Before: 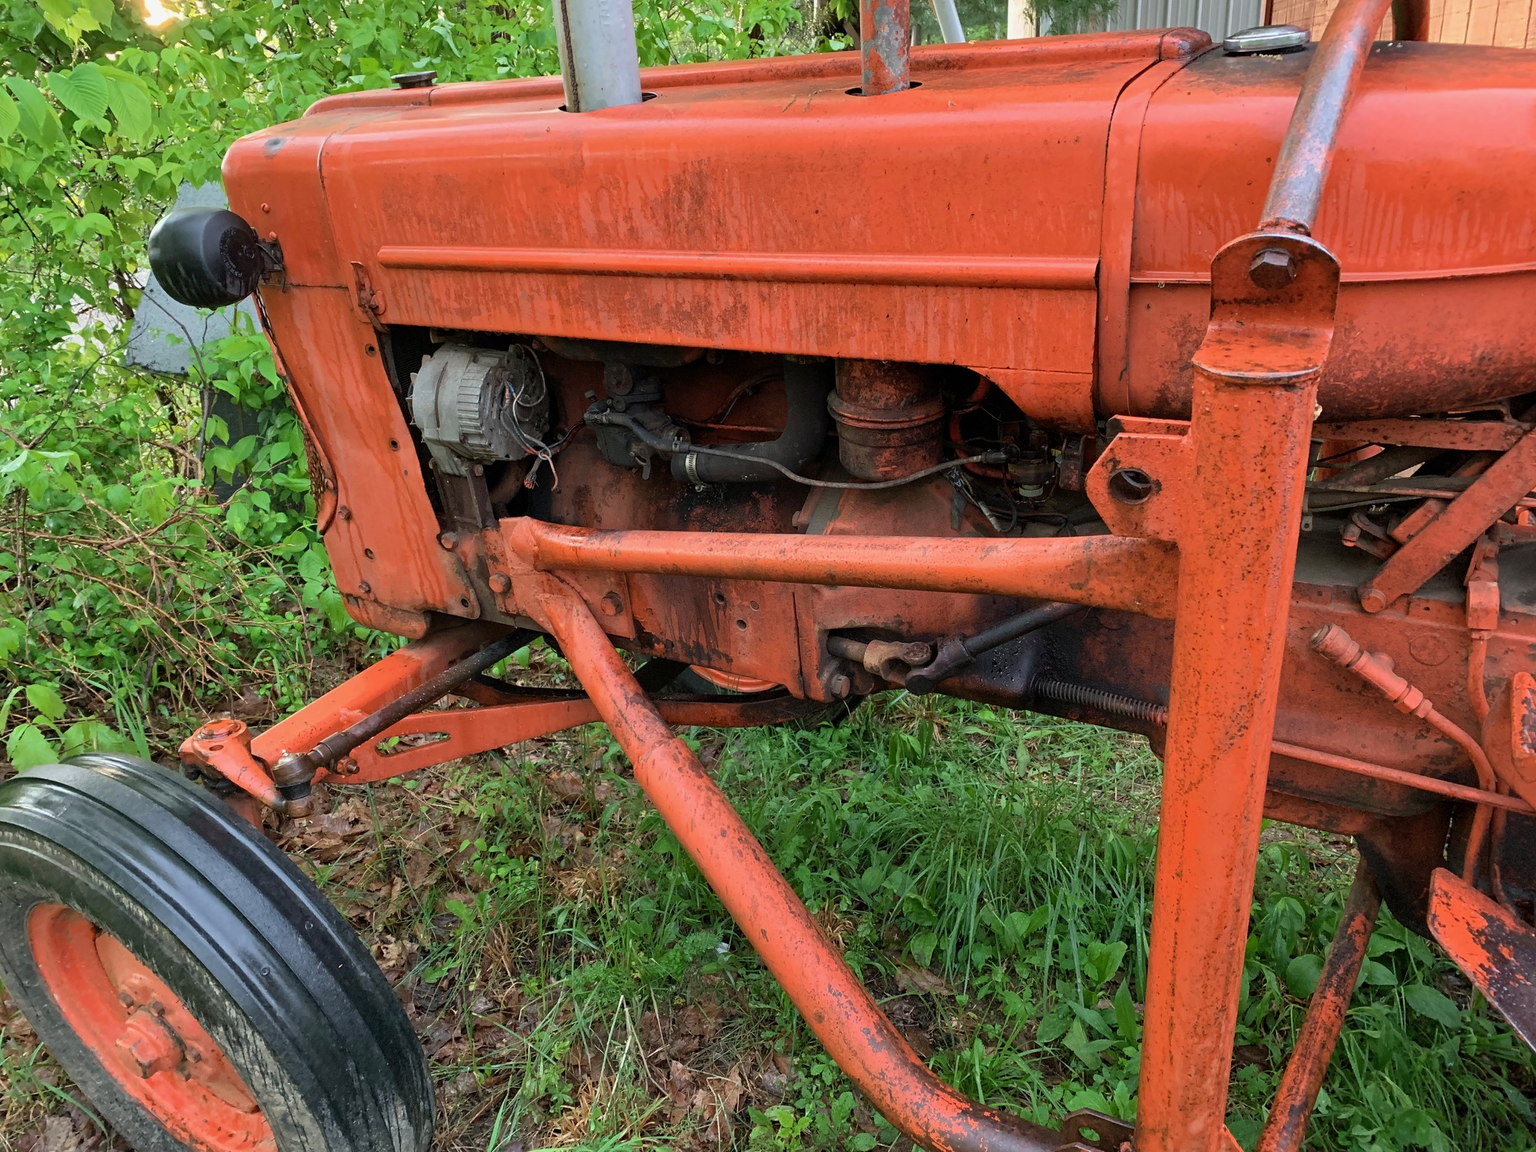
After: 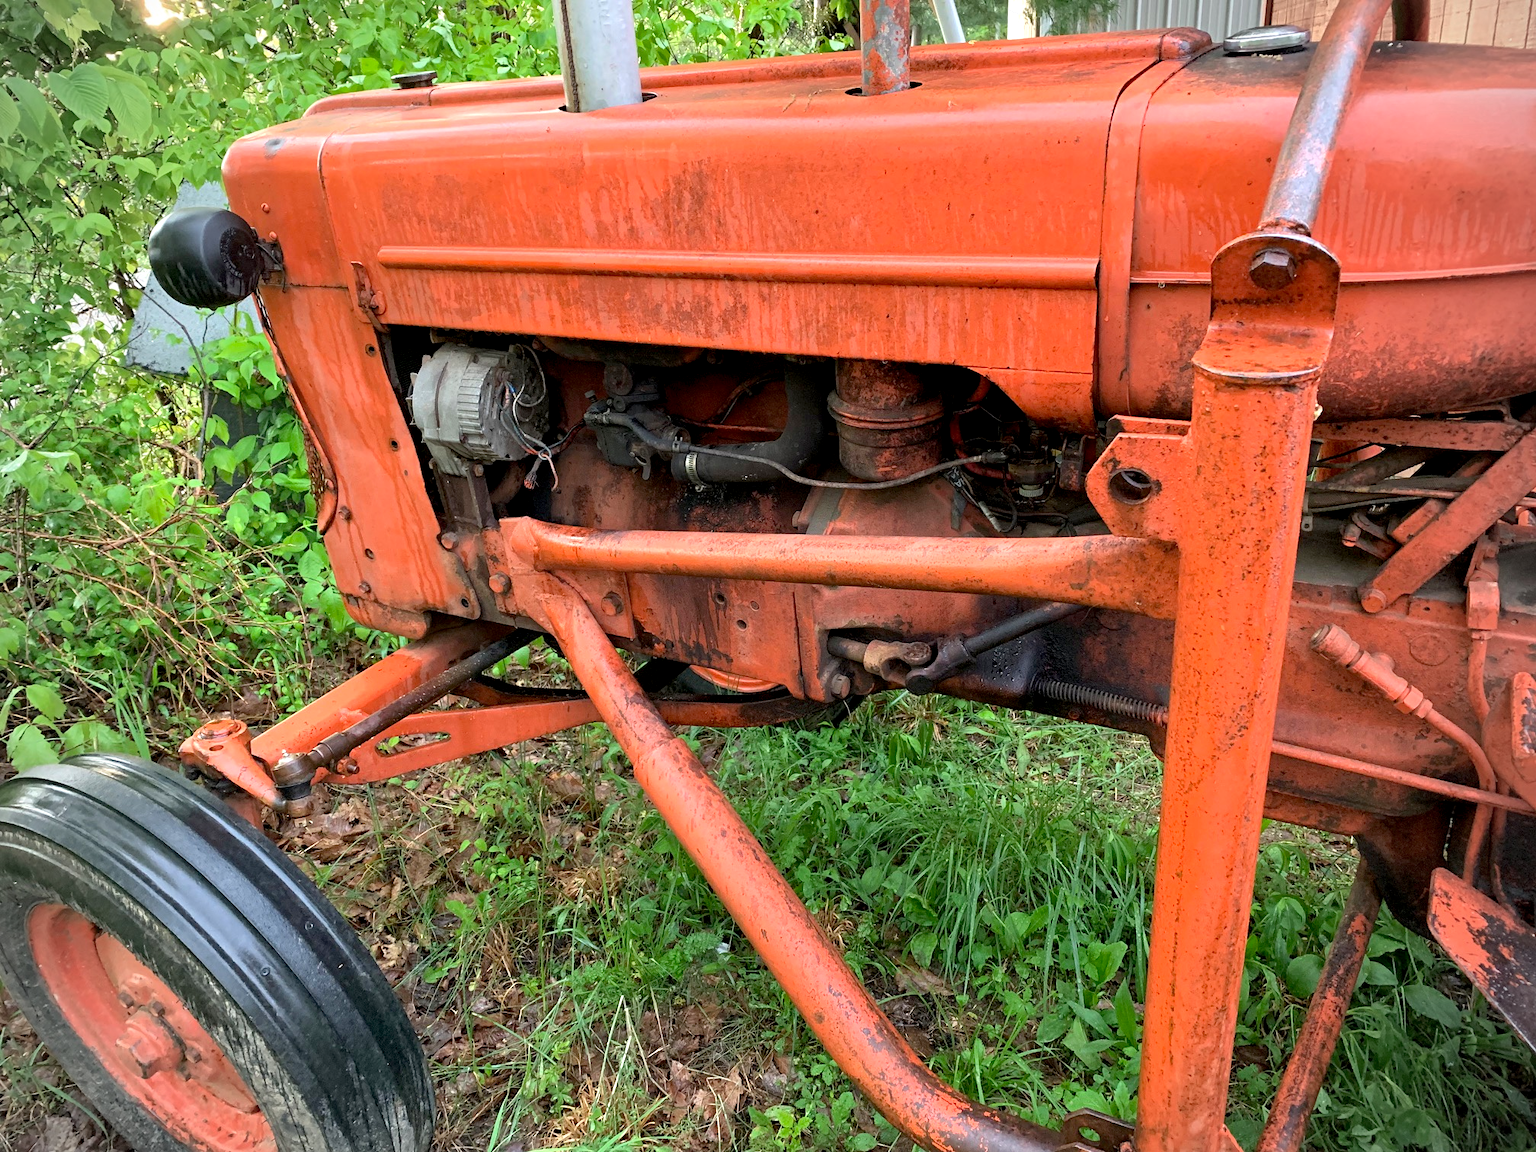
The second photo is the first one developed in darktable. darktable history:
vignetting: unbound false
exposure: exposure 0.602 EV, compensate highlight preservation false
